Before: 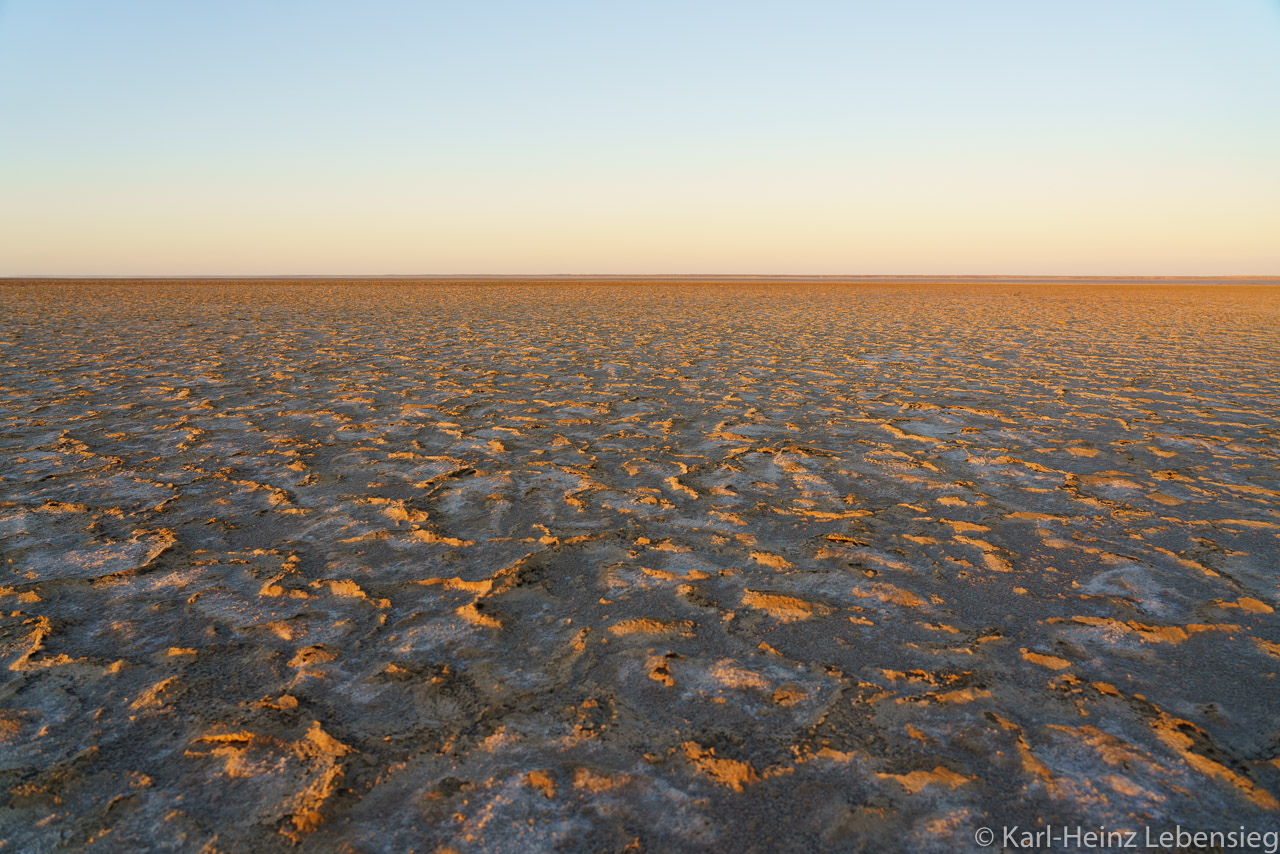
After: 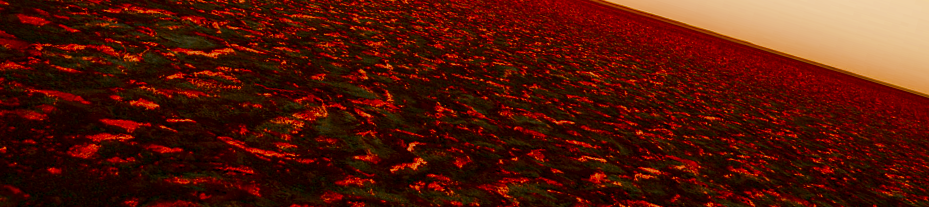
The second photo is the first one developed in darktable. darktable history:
local contrast: on, module defaults
crop and rotate: angle 16.12°, top 30.835%, bottom 35.653%
white balance: red 1.138, green 0.996, blue 0.812
filmic rgb: white relative exposure 2.45 EV, hardness 6.33
contrast brightness saturation: brightness -1, saturation 1
